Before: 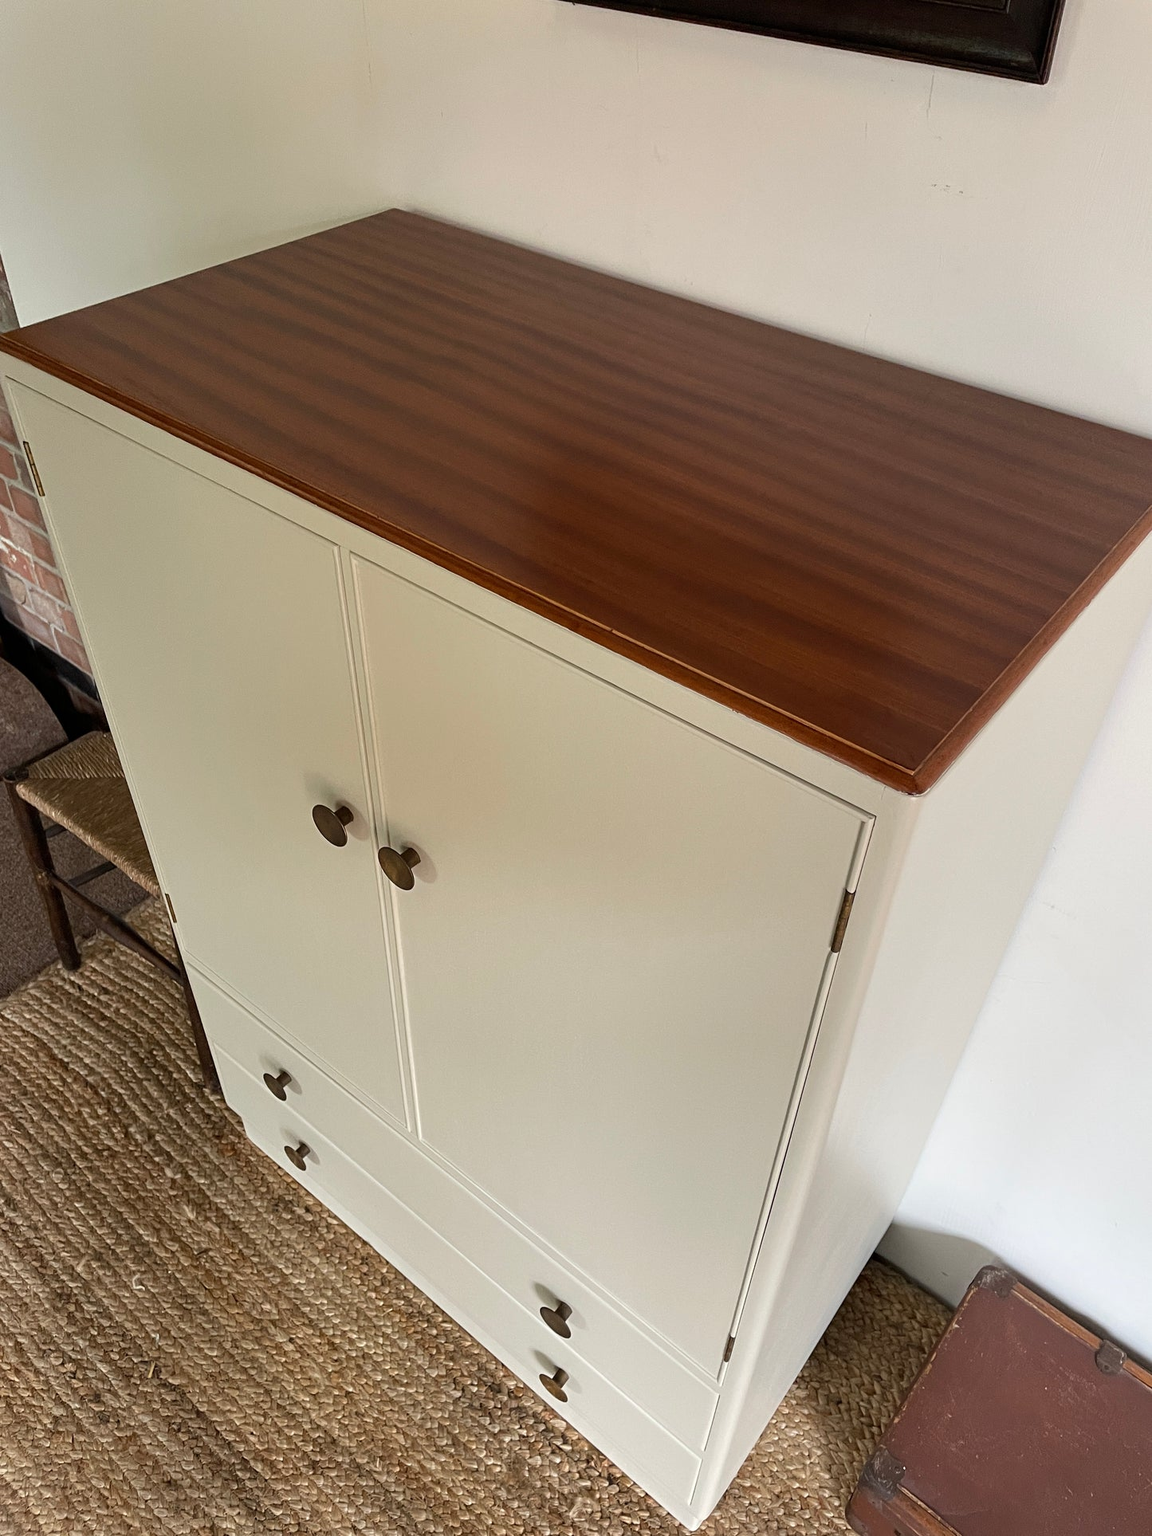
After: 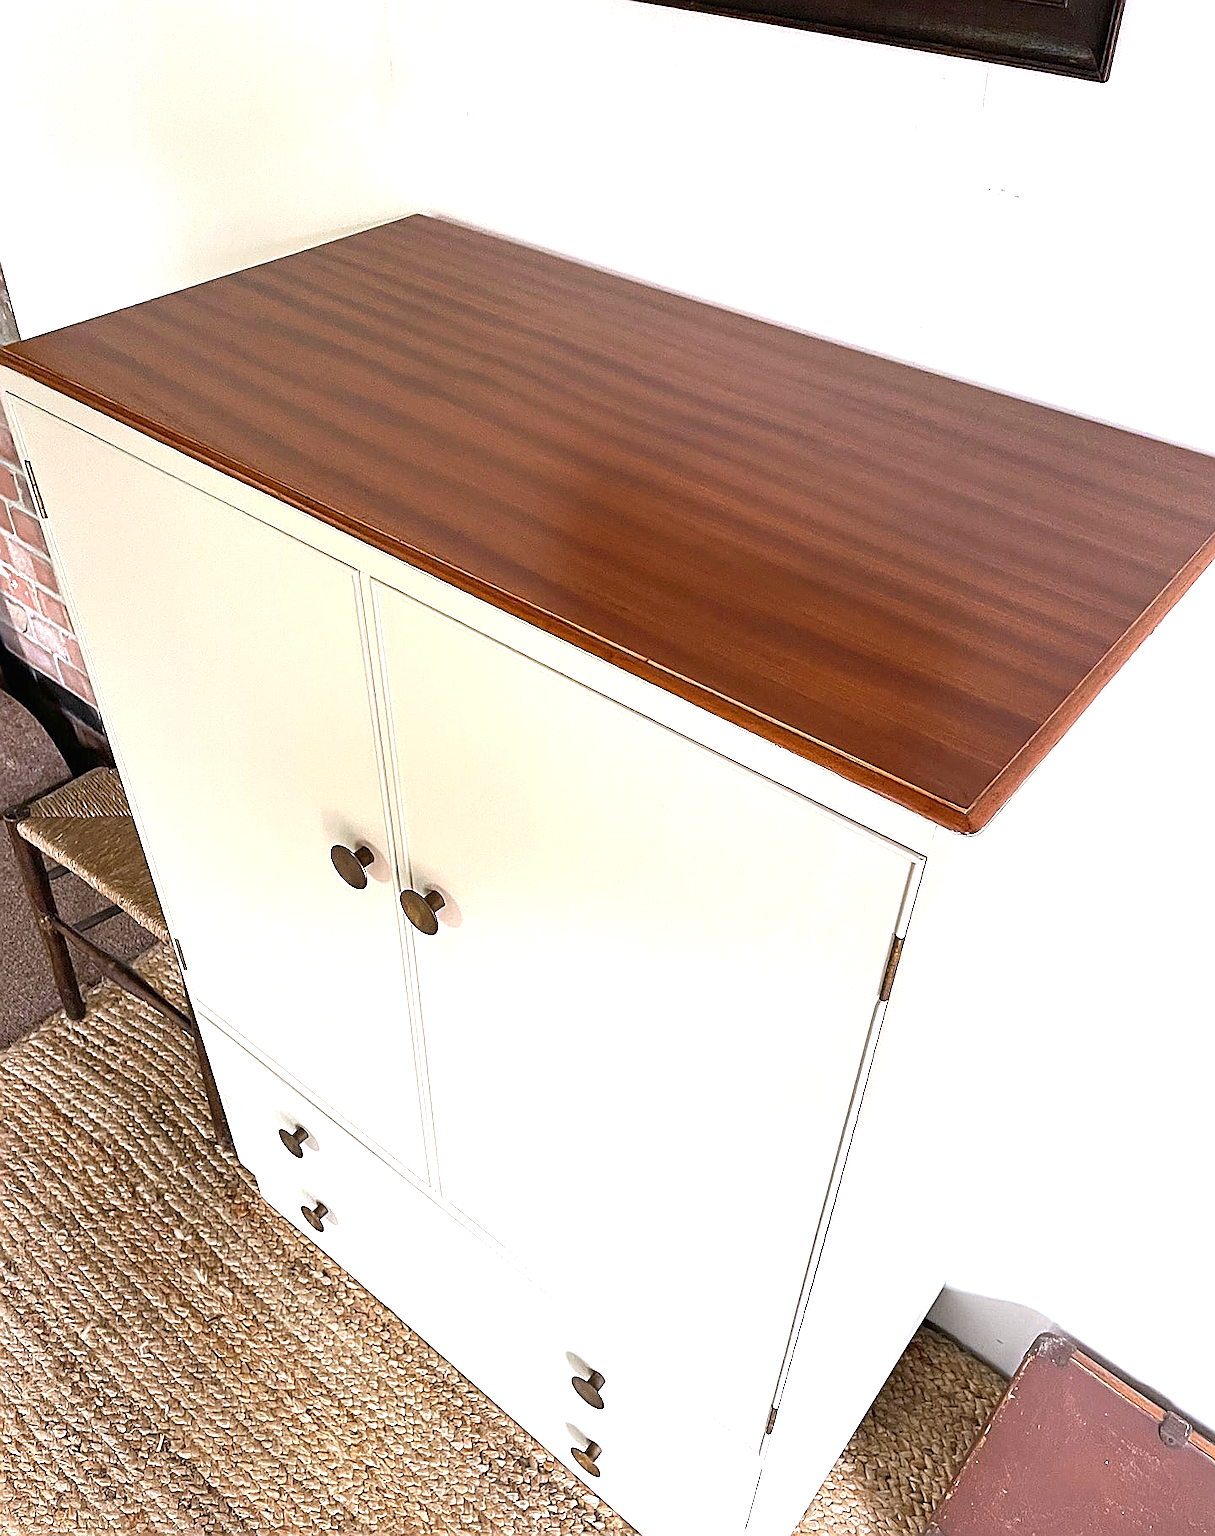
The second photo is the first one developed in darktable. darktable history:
white balance: red 1.004, blue 1.096
exposure: black level correction 0, exposure 1.3 EV, compensate exposure bias true, compensate highlight preservation false
crop: top 0.448%, right 0.264%, bottom 5.045%
sharpen: radius 1.4, amount 1.25, threshold 0.7
